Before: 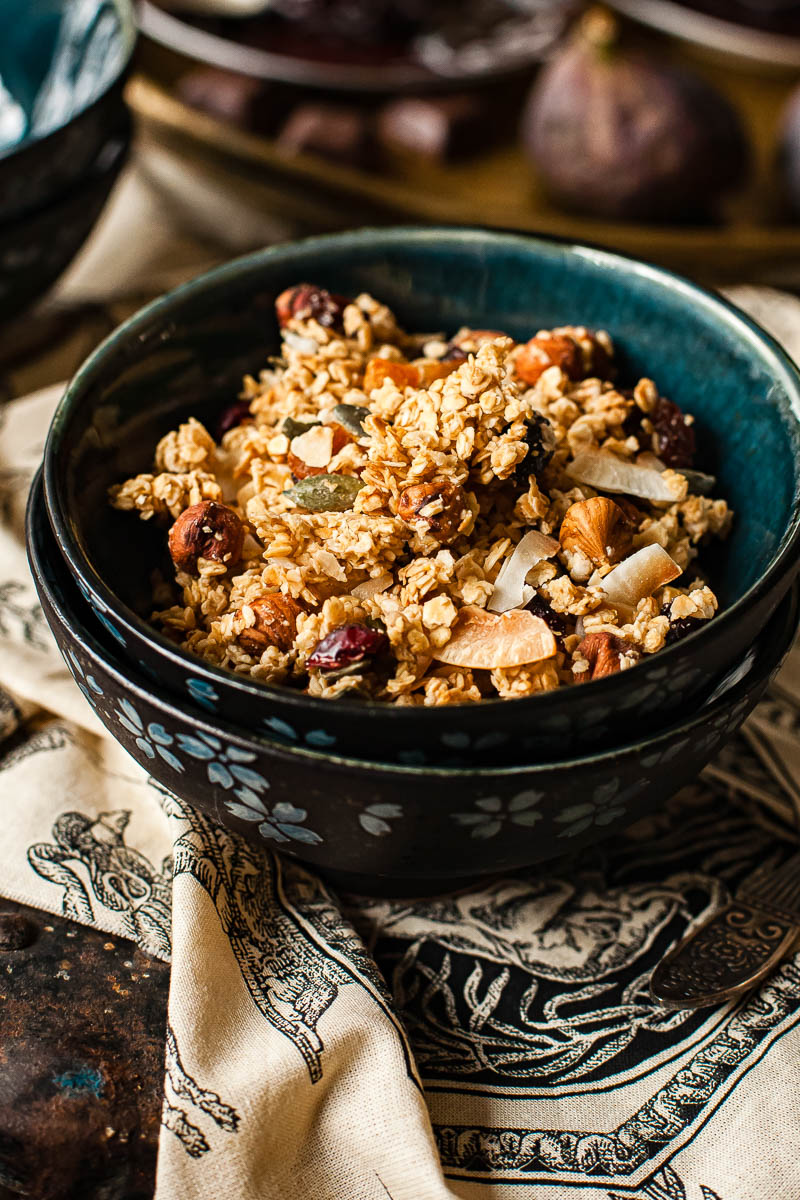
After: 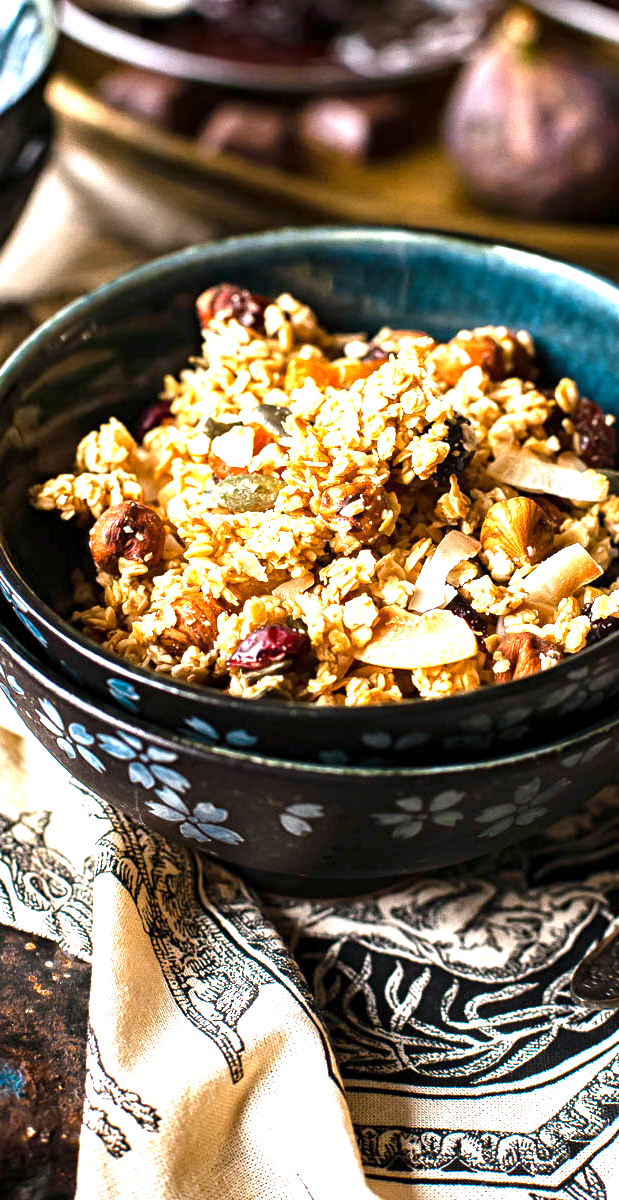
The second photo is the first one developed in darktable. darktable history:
exposure: black level correction 0.001, exposure 1.398 EV, compensate exposure bias true, compensate highlight preservation false
white balance: red 0.967, blue 1.119, emerald 0.756
crop: left 9.88%, right 12.664%
